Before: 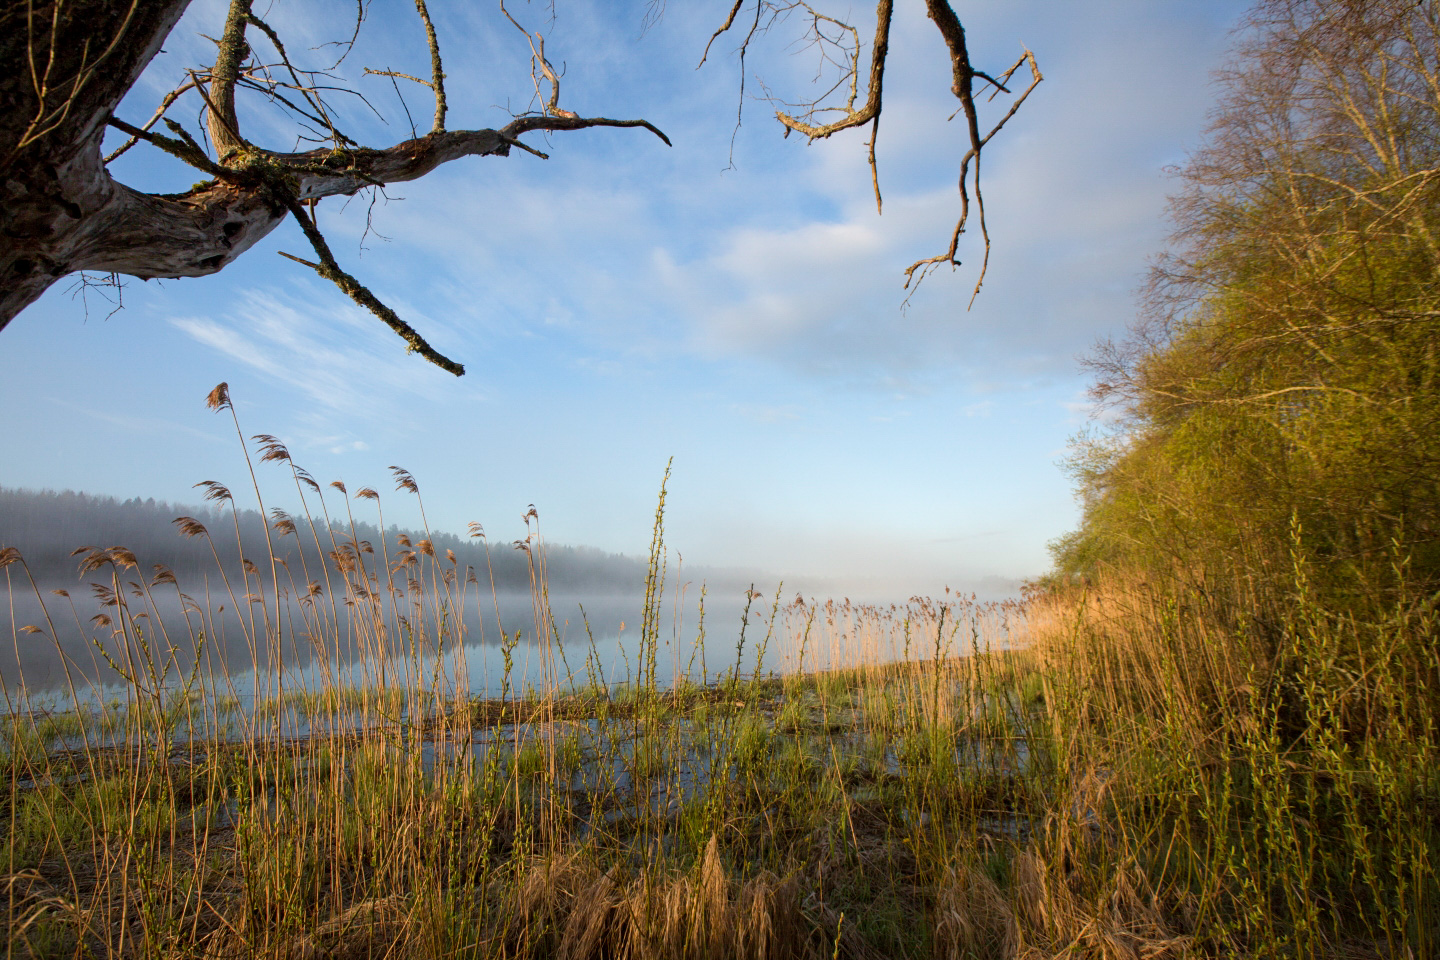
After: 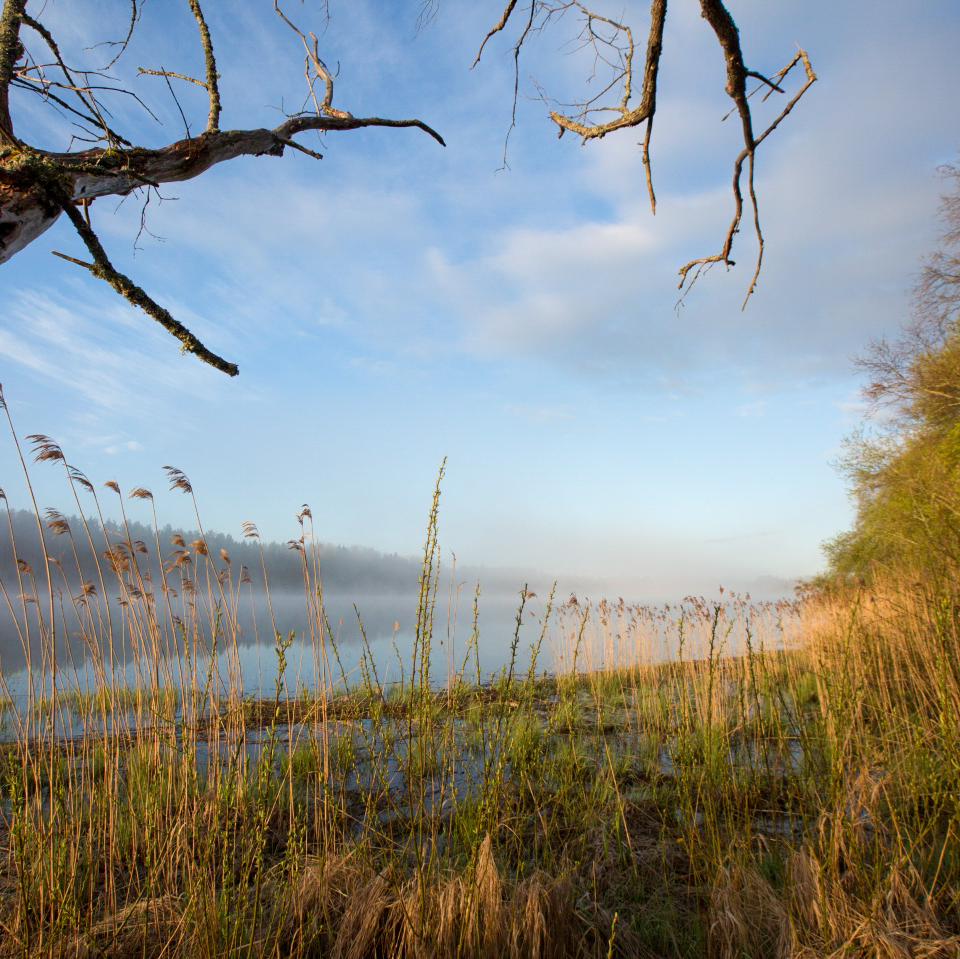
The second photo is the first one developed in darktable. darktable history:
crop and rotate: left 15.754%, right 17.579%
